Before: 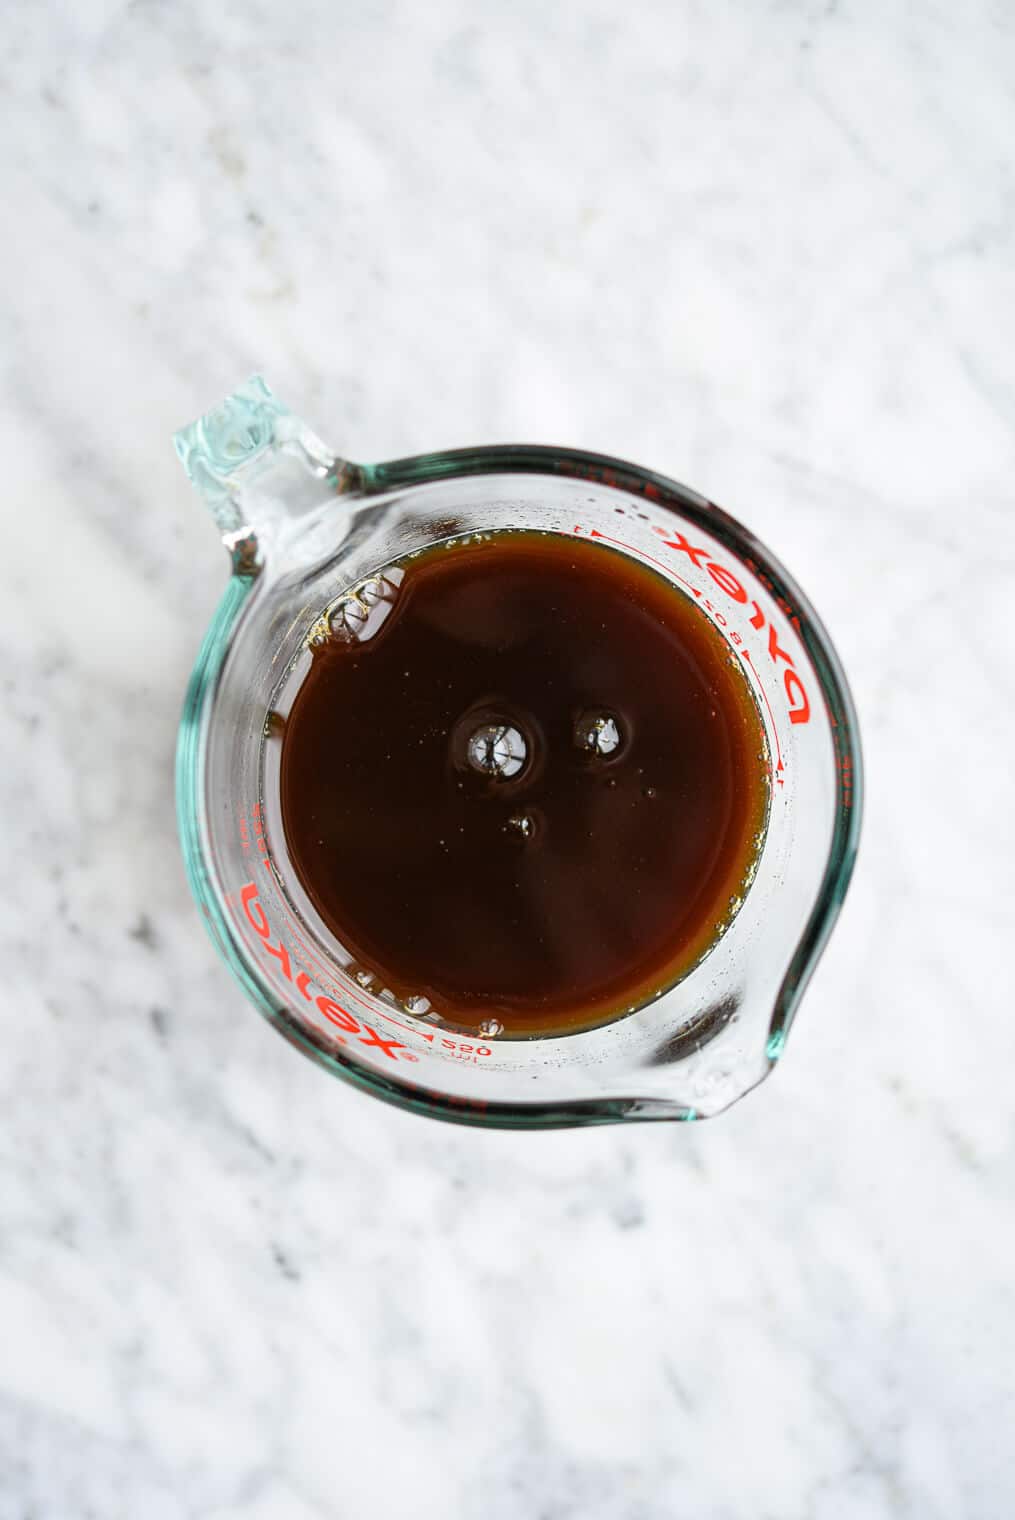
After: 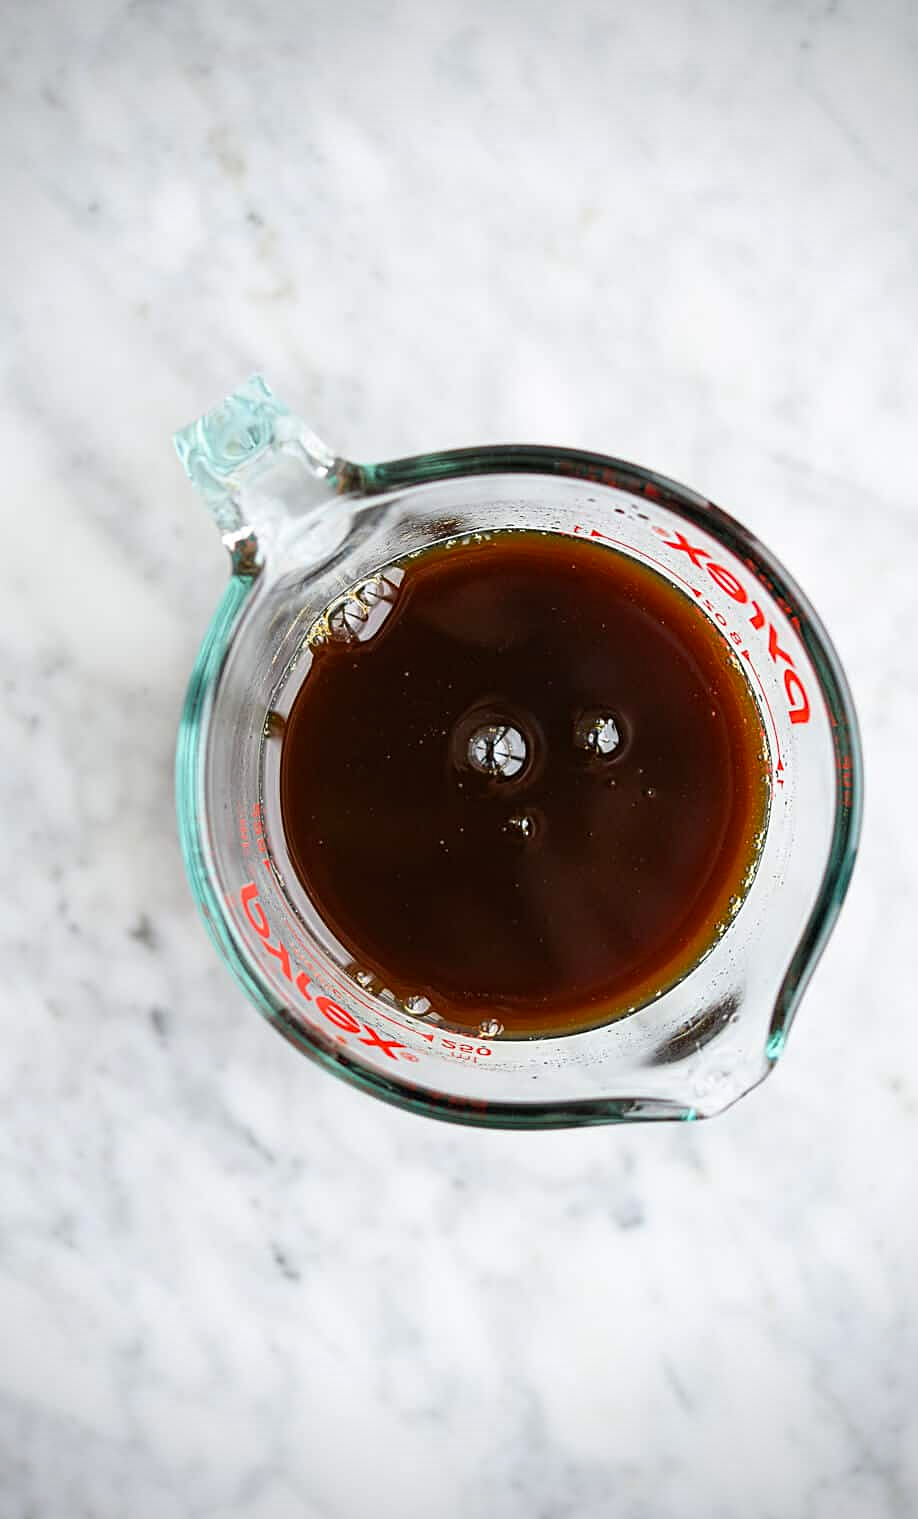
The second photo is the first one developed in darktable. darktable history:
crop: right 9.494%, bottom 0.037%
sharpen: amount 0.499
contrast brightness saturation: saturation 0.102
vignetting: saturation -0.649
